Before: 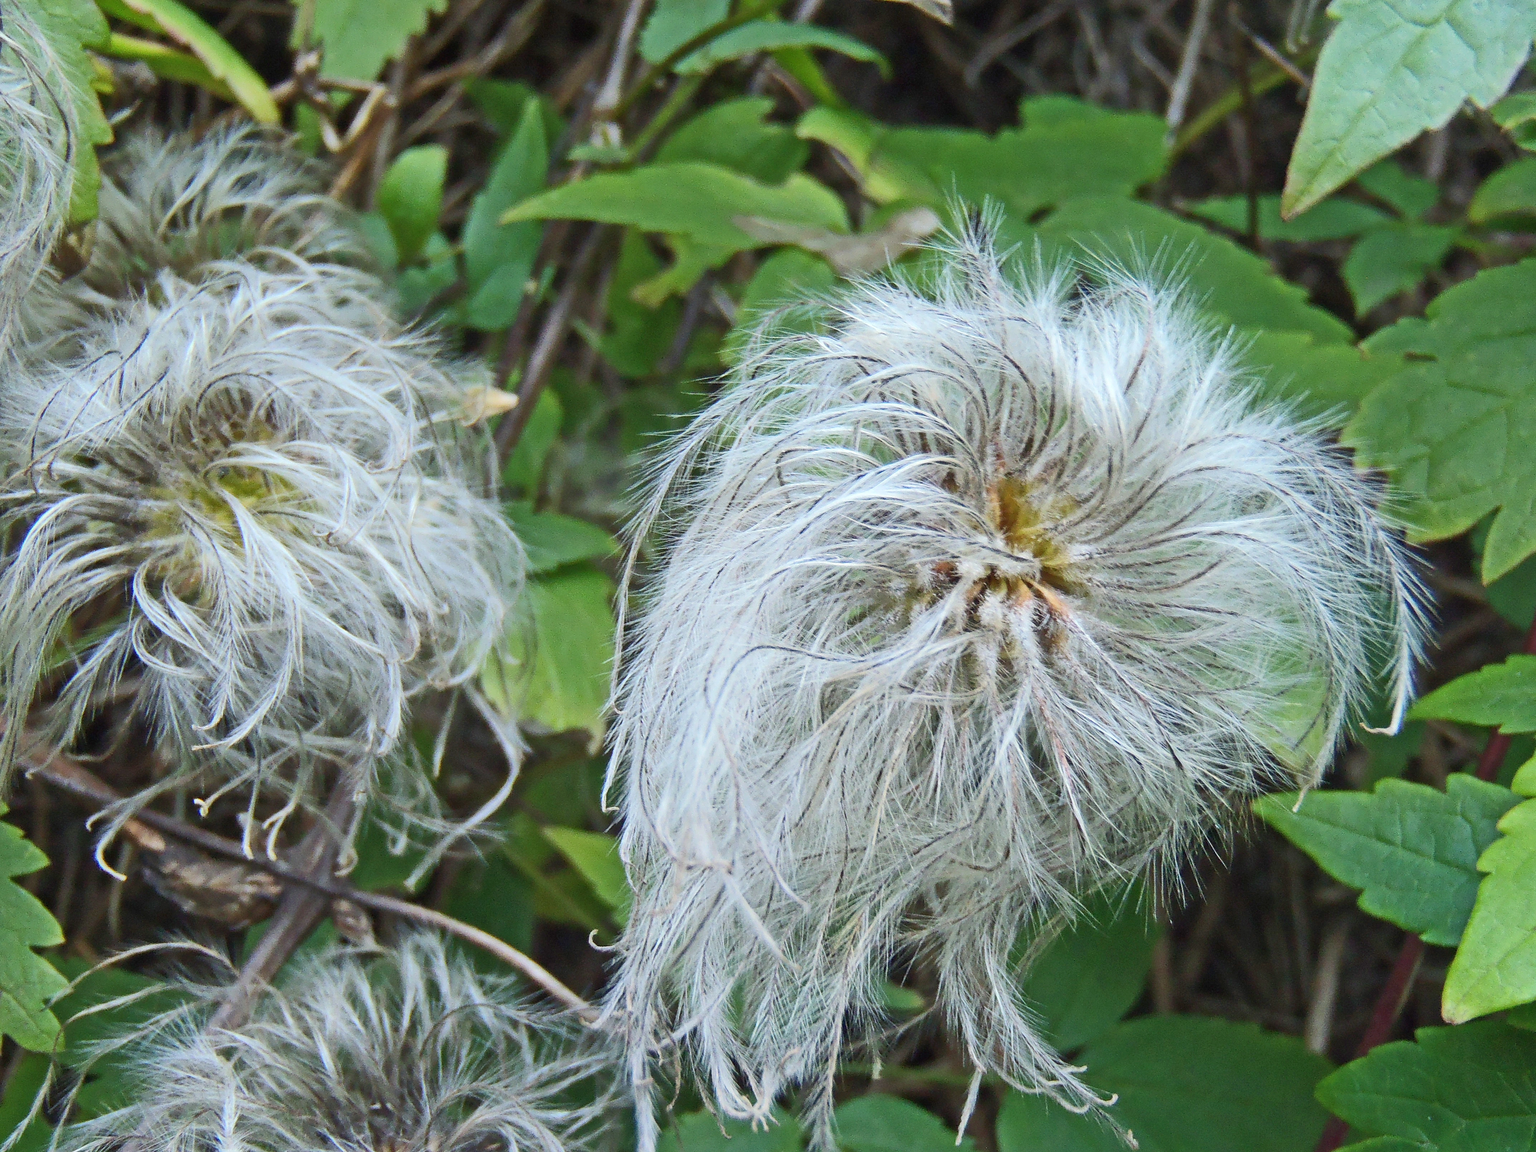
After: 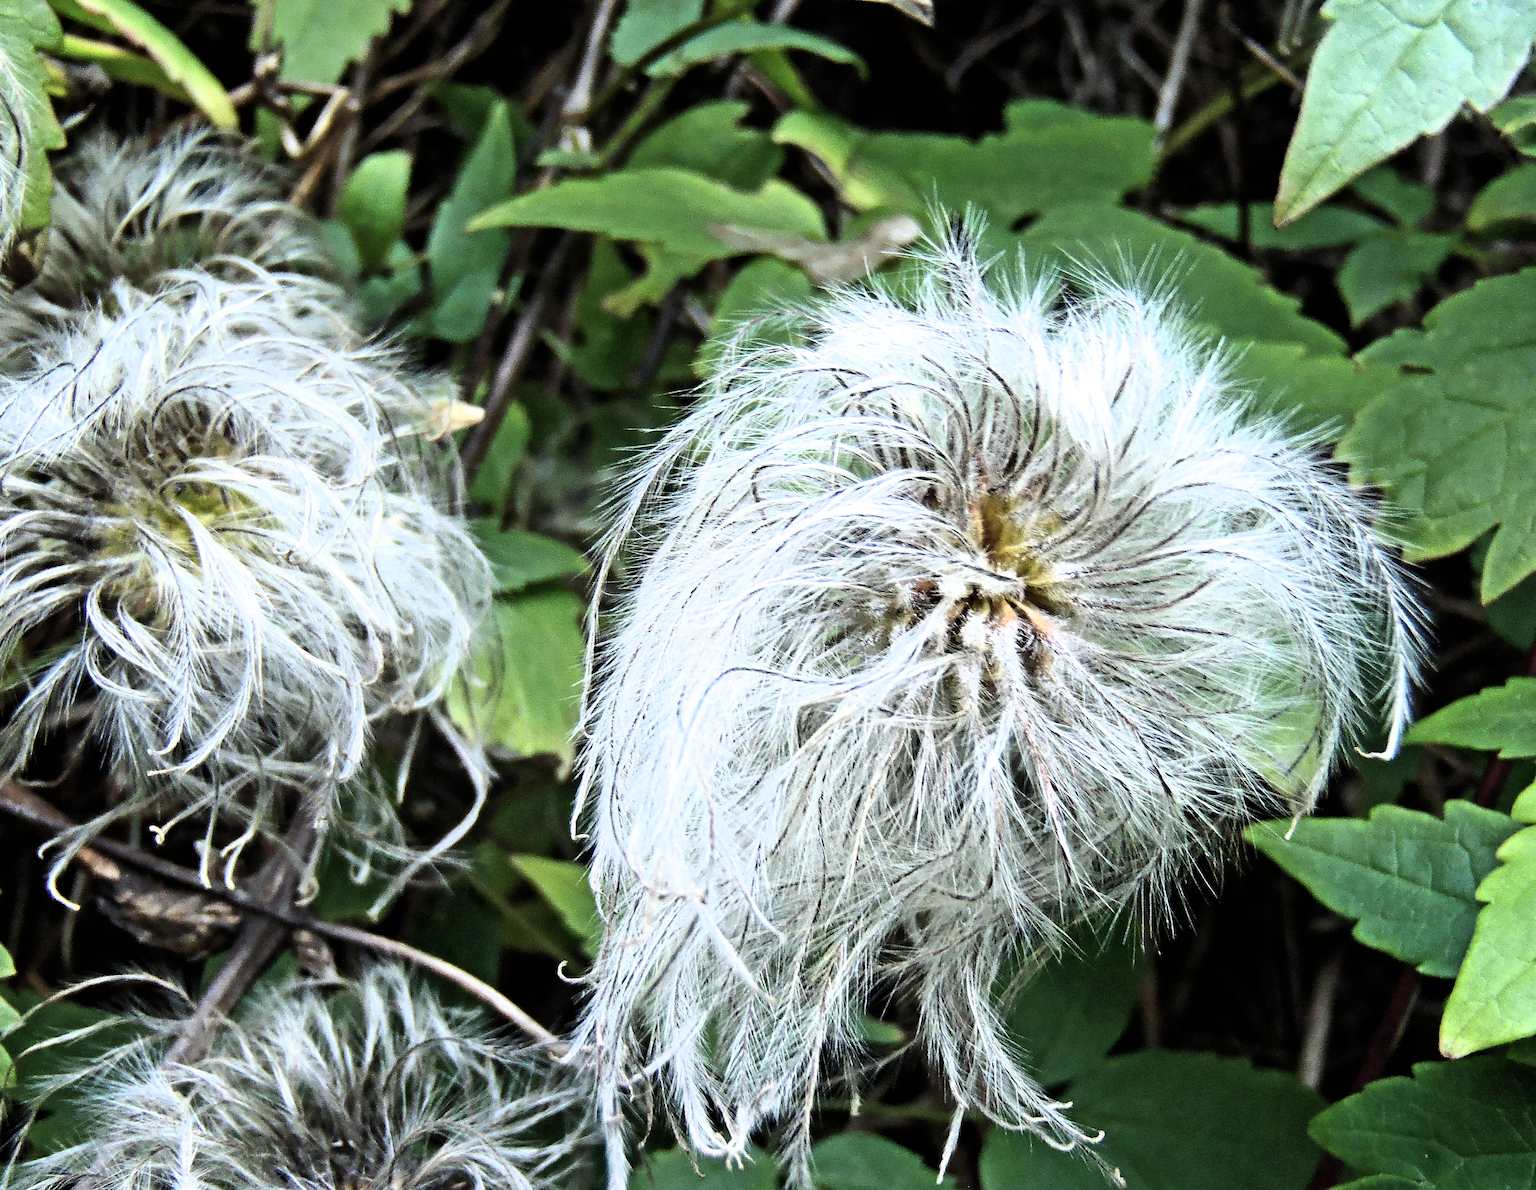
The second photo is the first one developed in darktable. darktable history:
crop and rotate: left 3.238%
filmic rgb: black relative exposure -8.2 EV, white relative exposure 2.2 EV, threshold 3 EV, hardness 7.11, latitude 85.74%, contrast 1.696, highlights saturation mix -4%, shadows ↔ highlights balance -2.69%, color science v5 (2021), contrast in shadows safe, contrast in highlights safe, enable highlight reconstruction true
